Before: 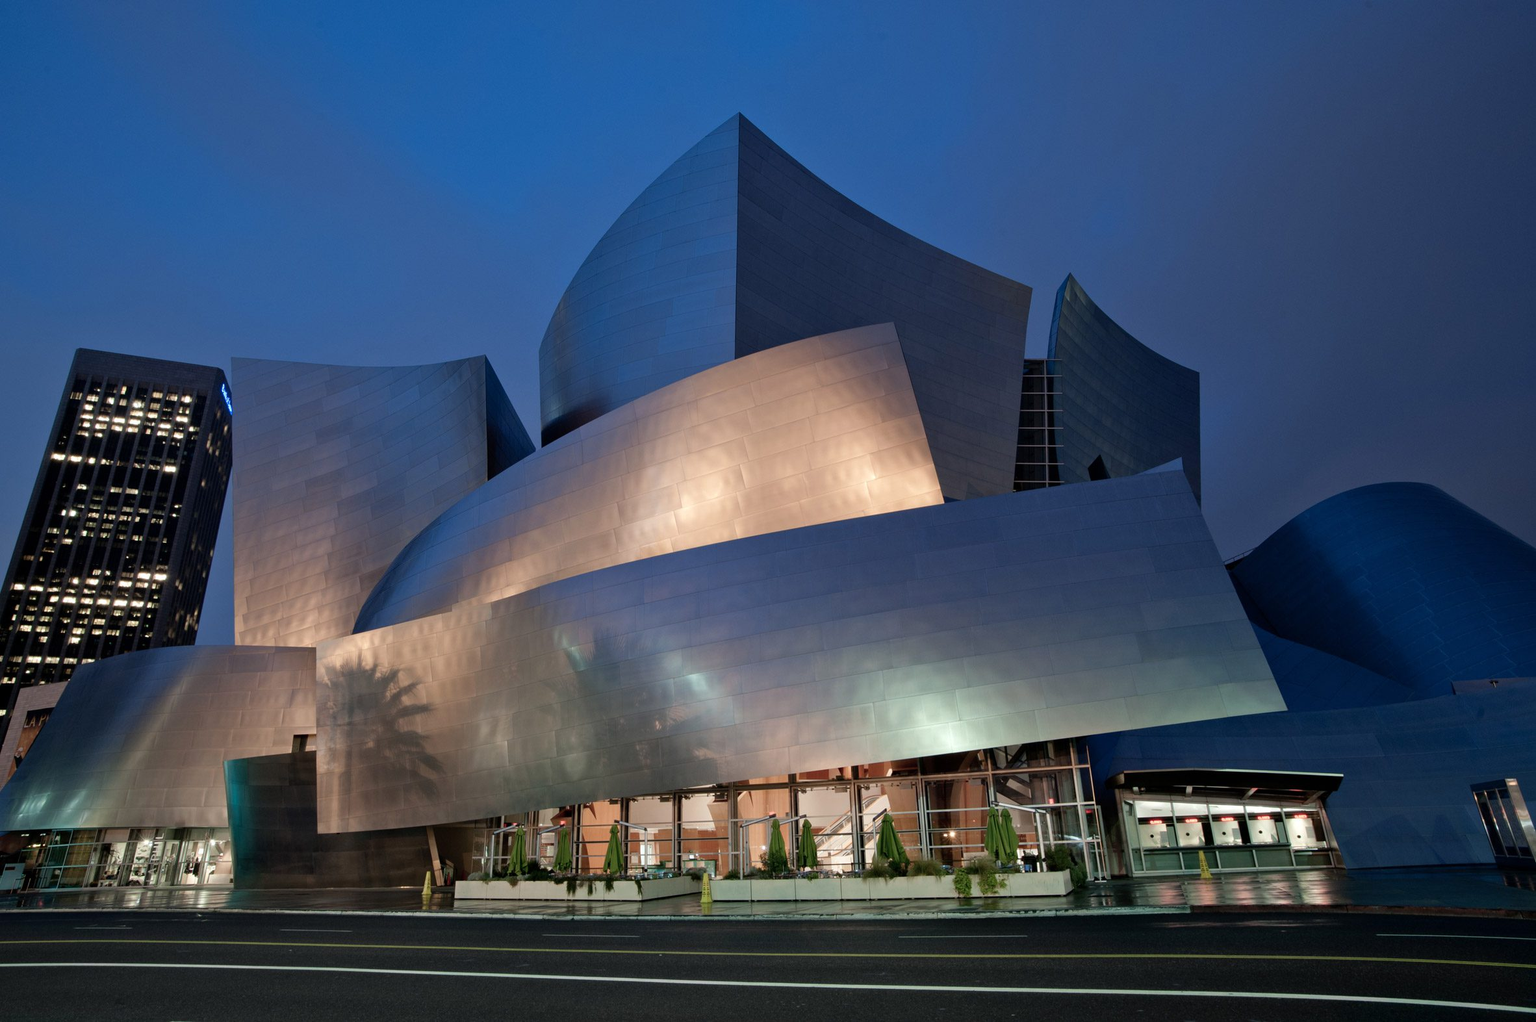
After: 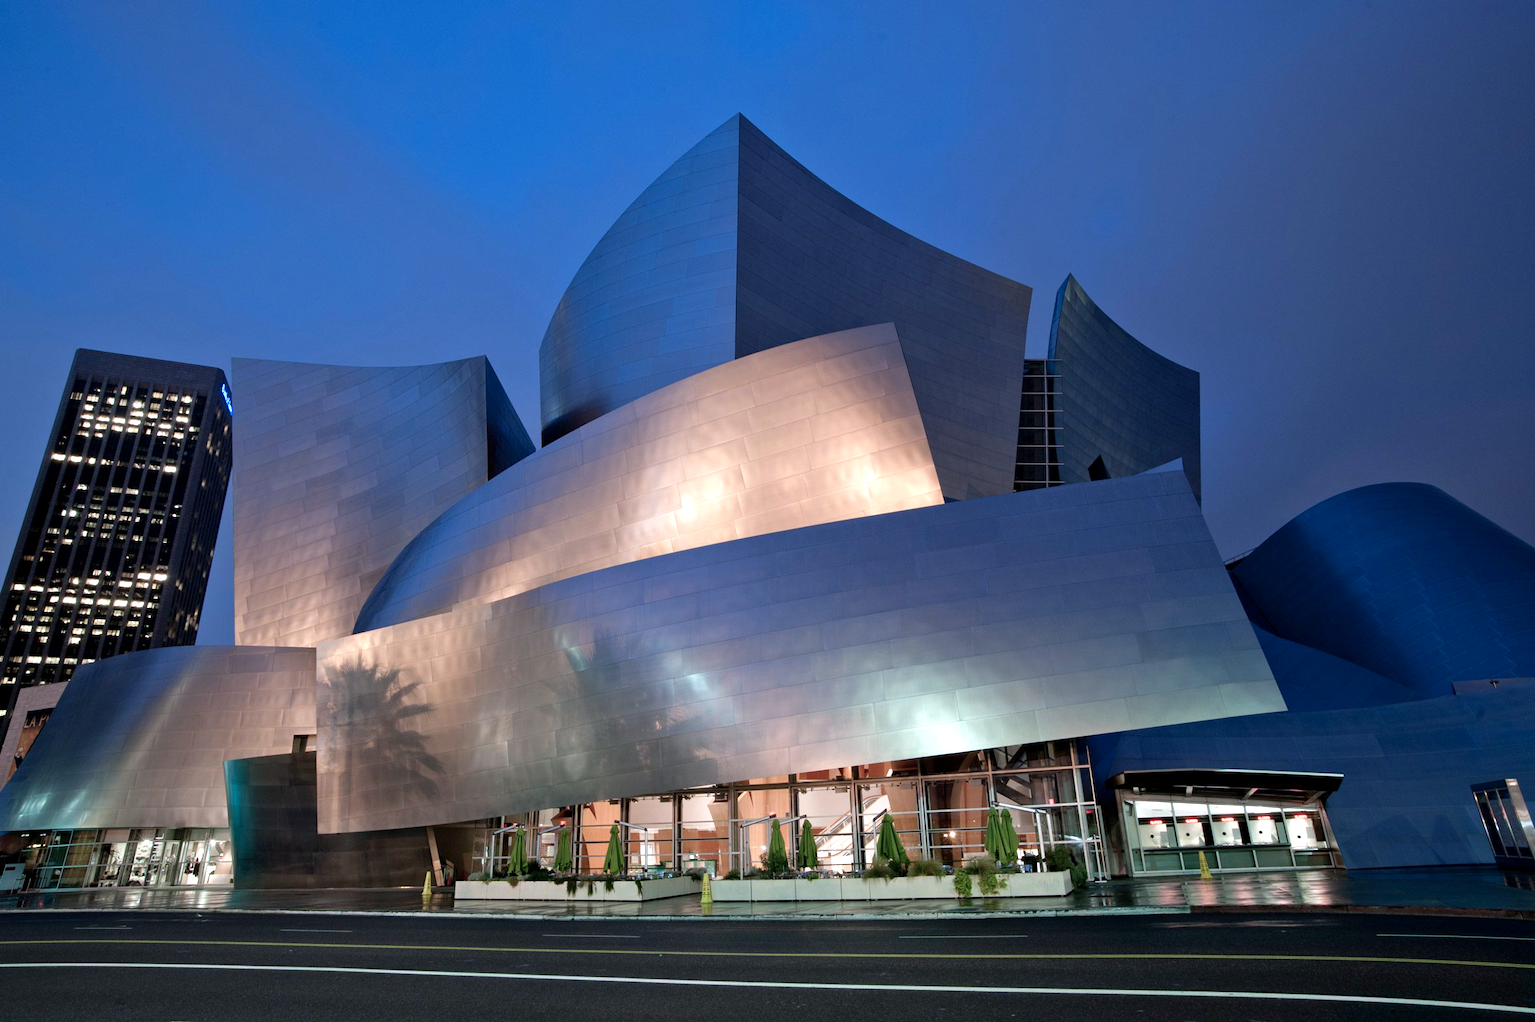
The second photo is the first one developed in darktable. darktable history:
color calibration: illuminant as shot in camera, x 0.358, y 0.373, temperature 4628.91 K
exposure: black level correction 0.001, exposure 0.5 EV, compensate exposure bias true, compensate highlight preservation false
